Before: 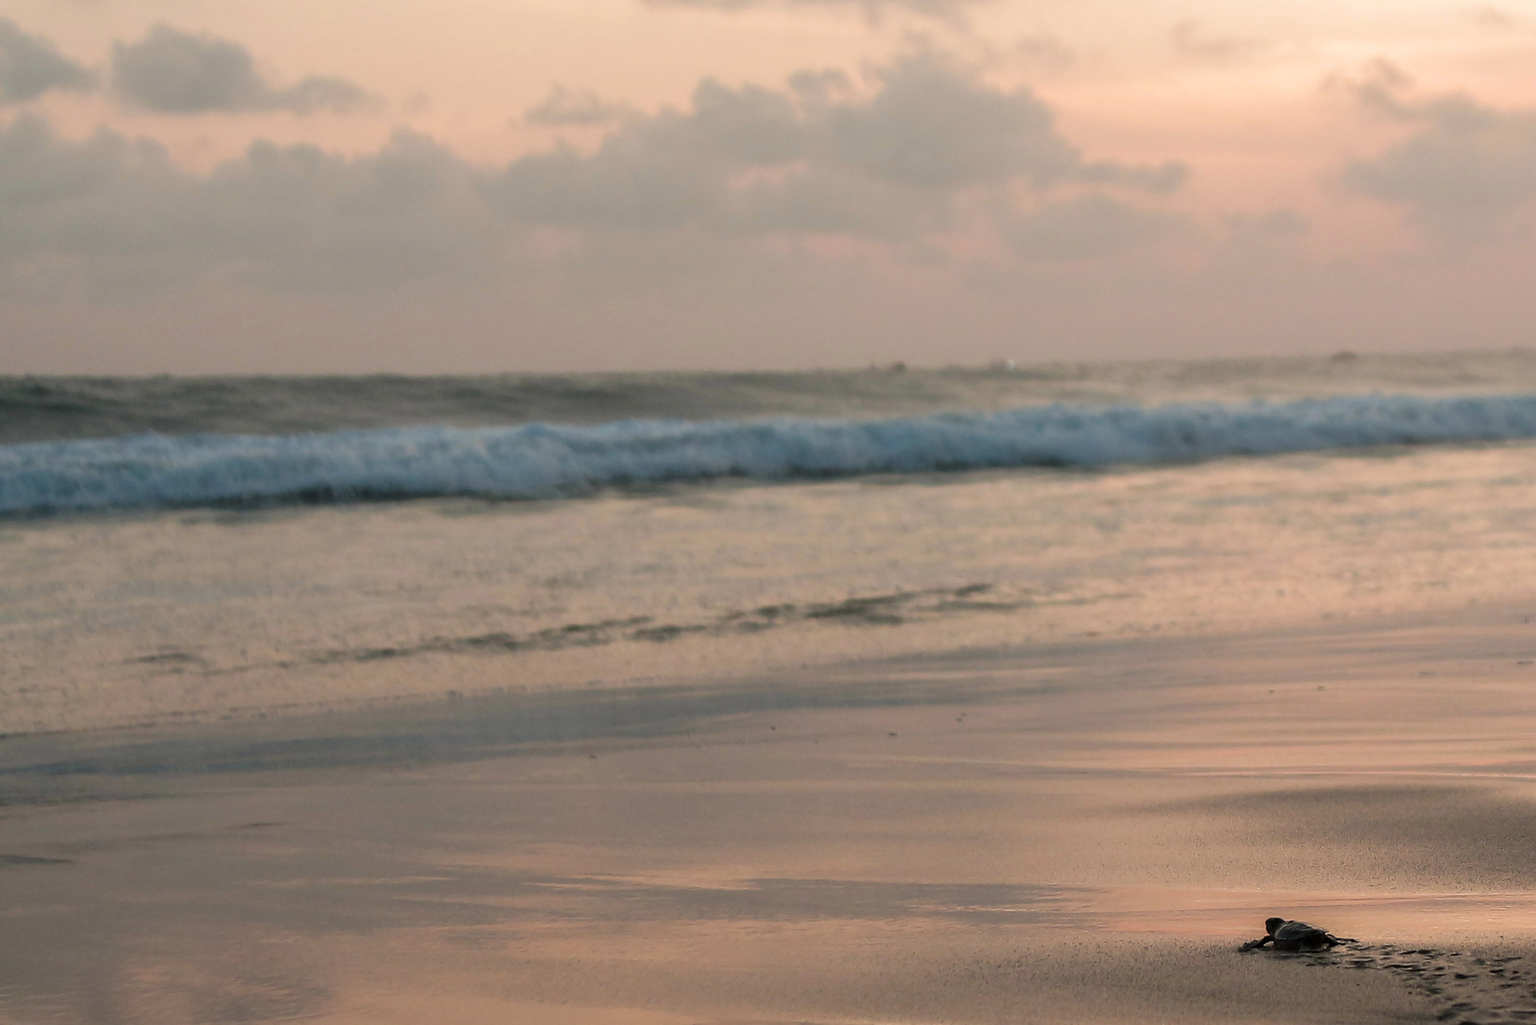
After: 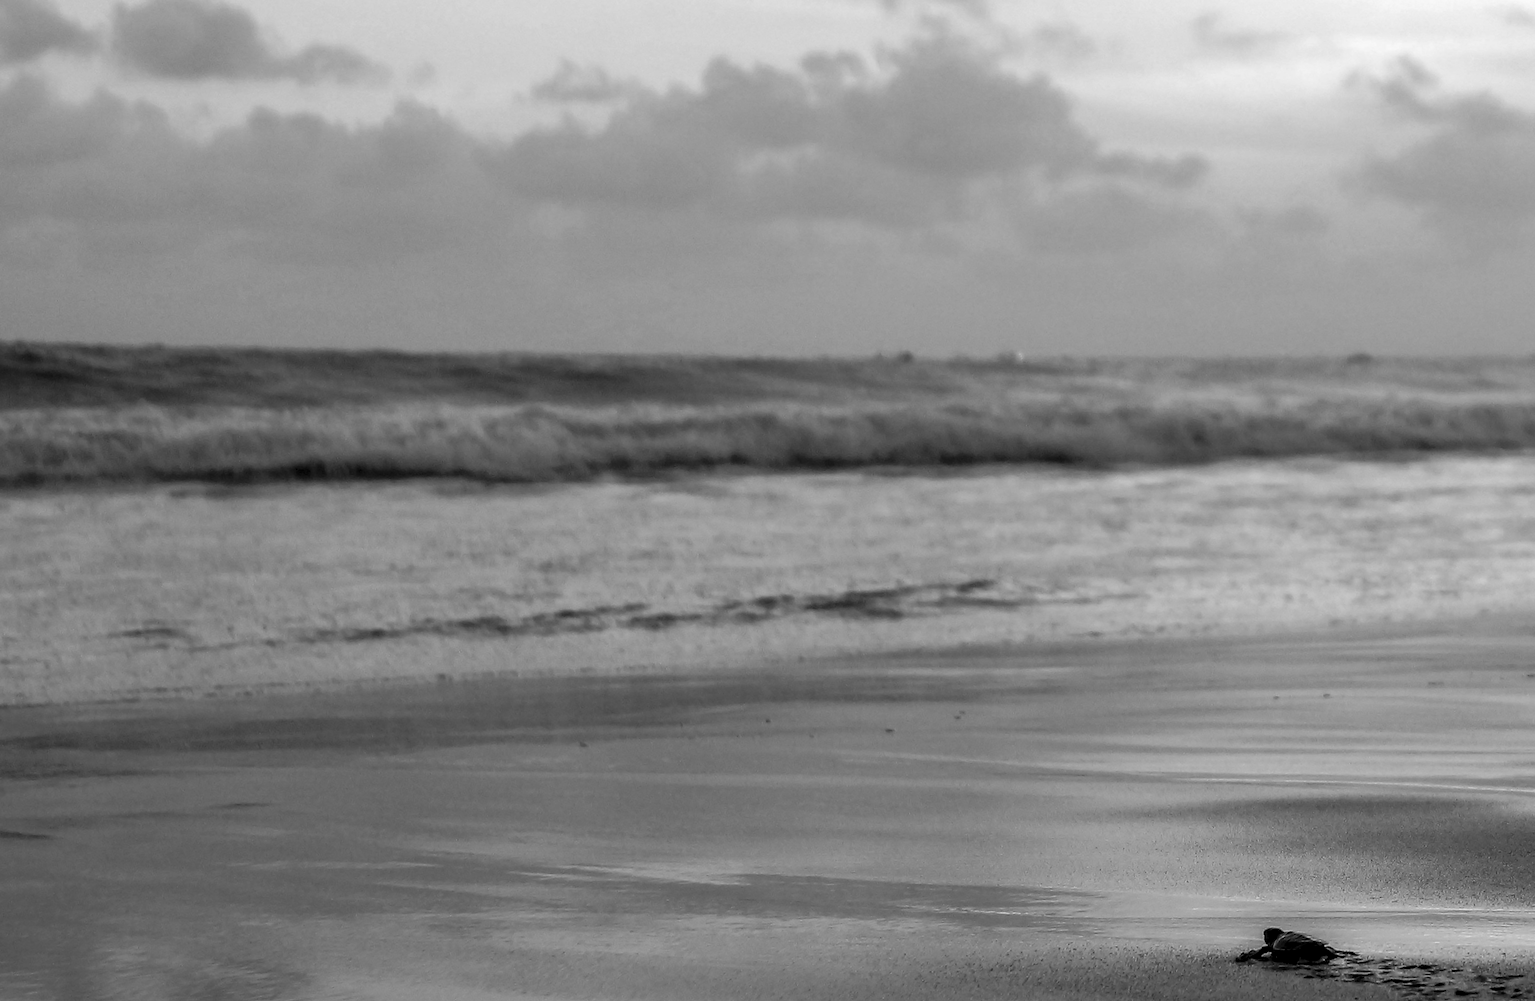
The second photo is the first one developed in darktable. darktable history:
white balance: emerald 1
contrast brightness saturation: contrast 0.03, brightness -0.04
local contrast: detail 144%
rotate and perspective: rotation 1.57°, crop left 0.018, crop right 0.982, crop top 0.039, crop bottom 0.961
monochrome: a 1.94, b -0.638
